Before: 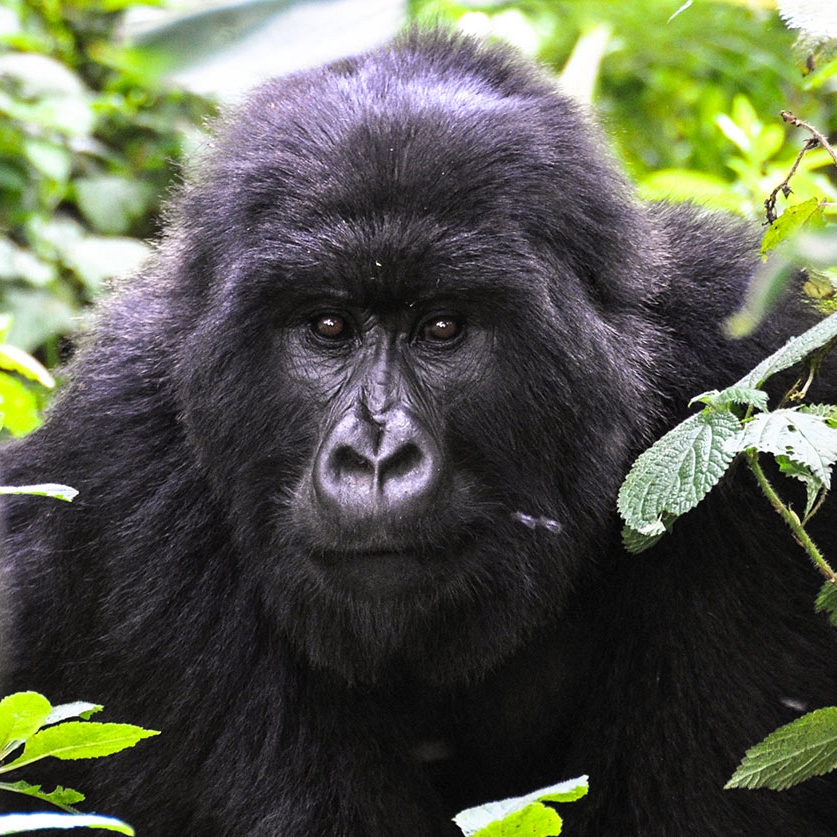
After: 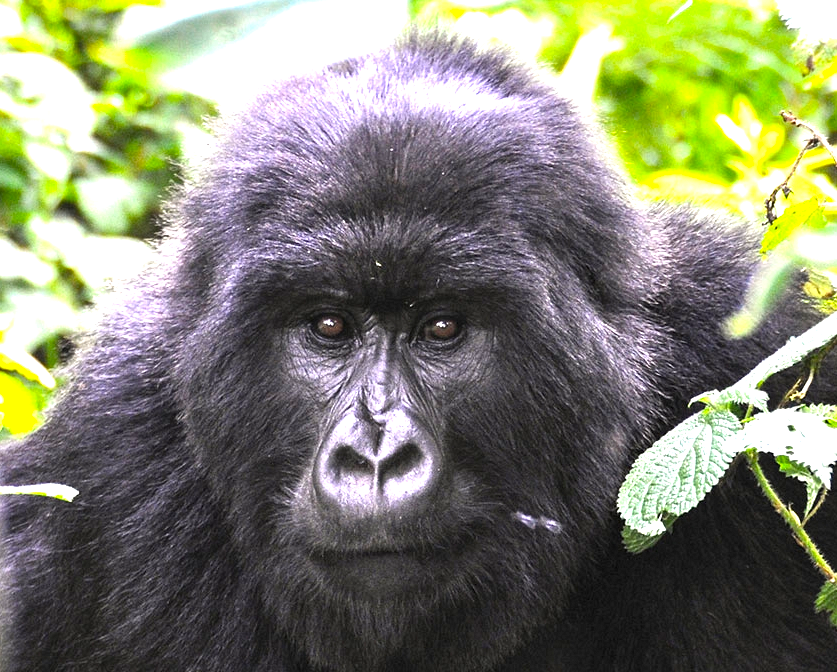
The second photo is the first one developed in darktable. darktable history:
color balance rgb: perceptual saturation grading › global saturation 8.89%, saturation formula JzAzBz (2021)
exposure: black level correction 0, exposure 1.1 EV, compensate highlight preservation false
crop: bottom 19.644%
